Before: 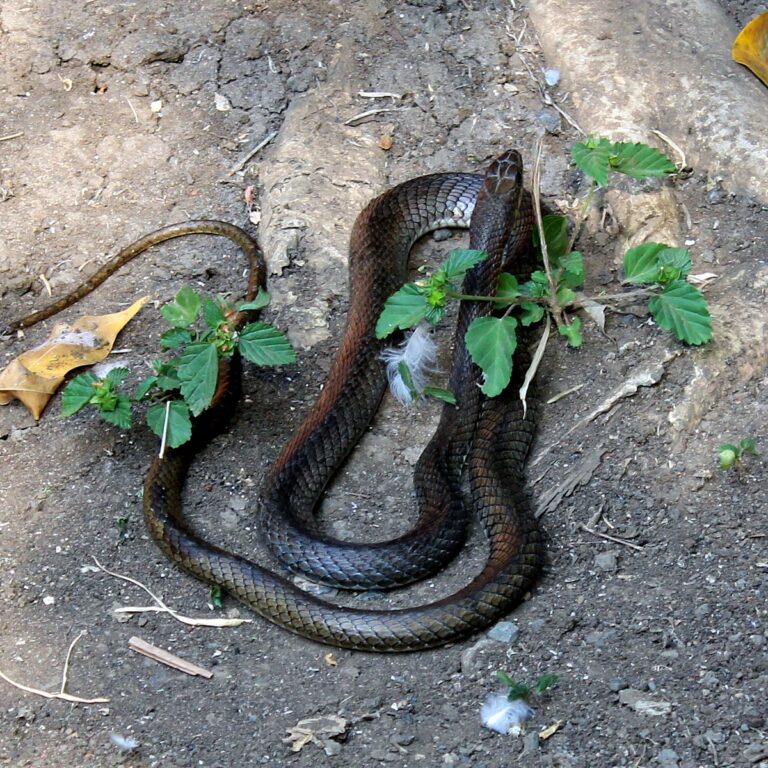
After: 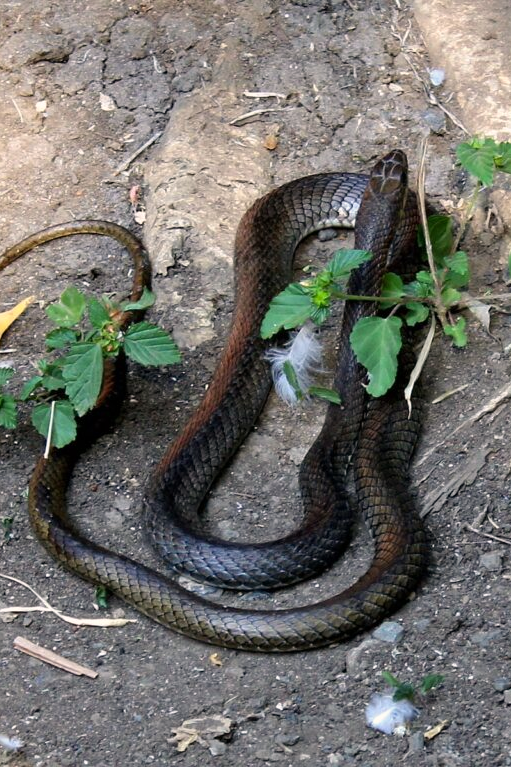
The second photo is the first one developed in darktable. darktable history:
color correction: highlights a* 3.84, highlights b* 5.07
crop and rotate: left 15.055%, right 18.278%
